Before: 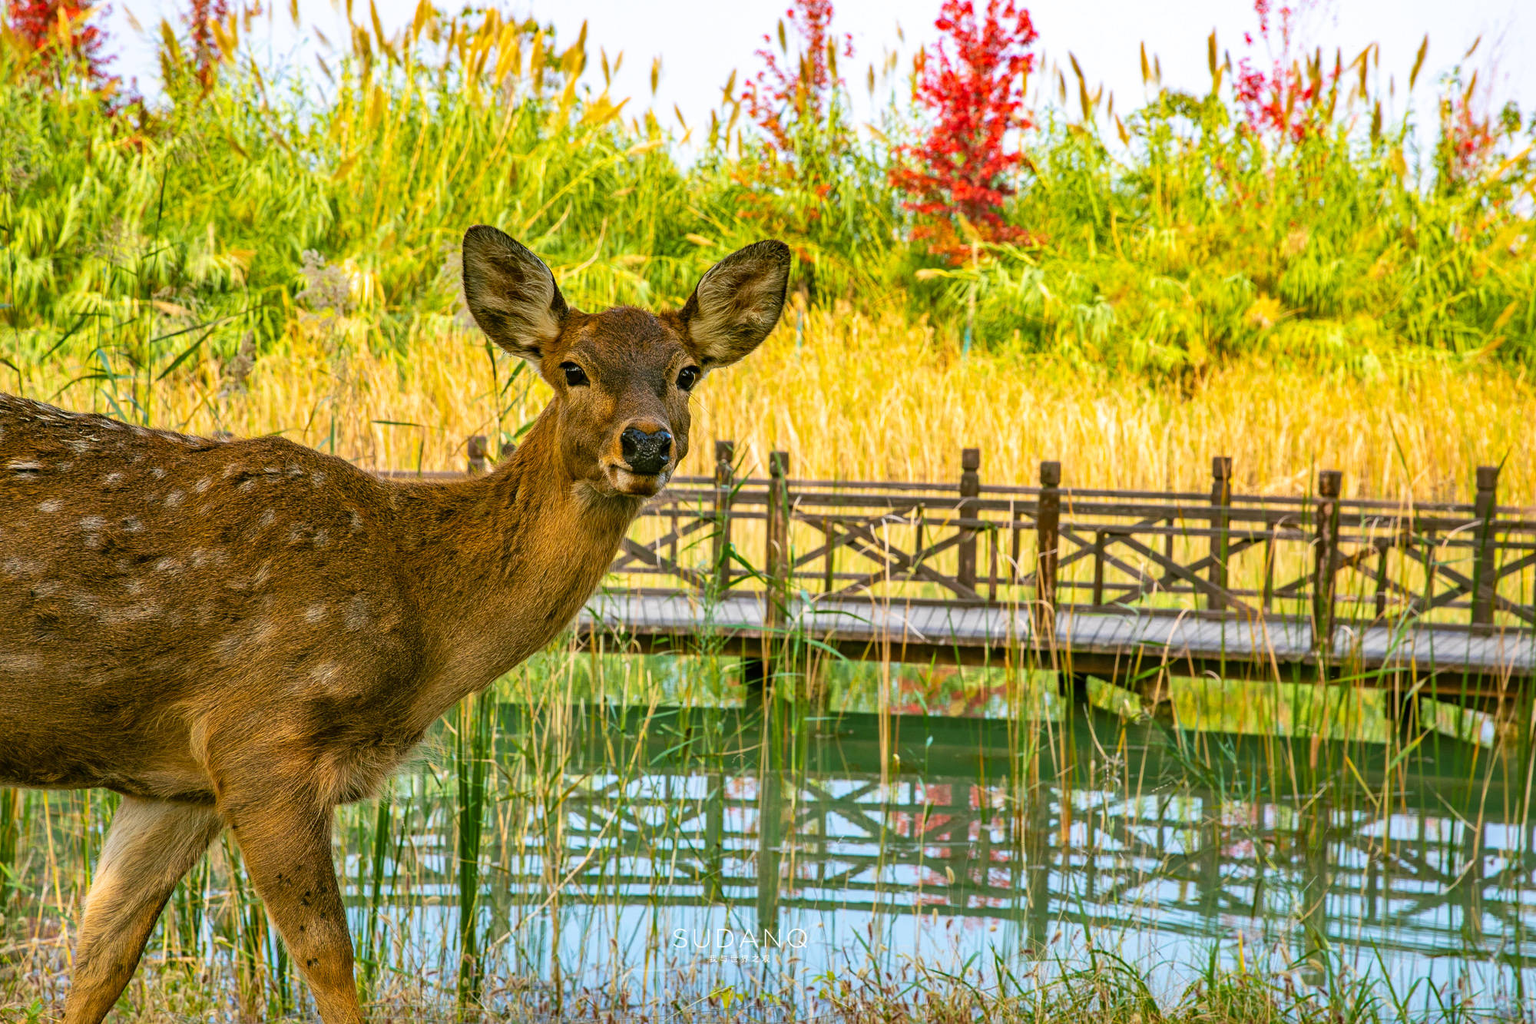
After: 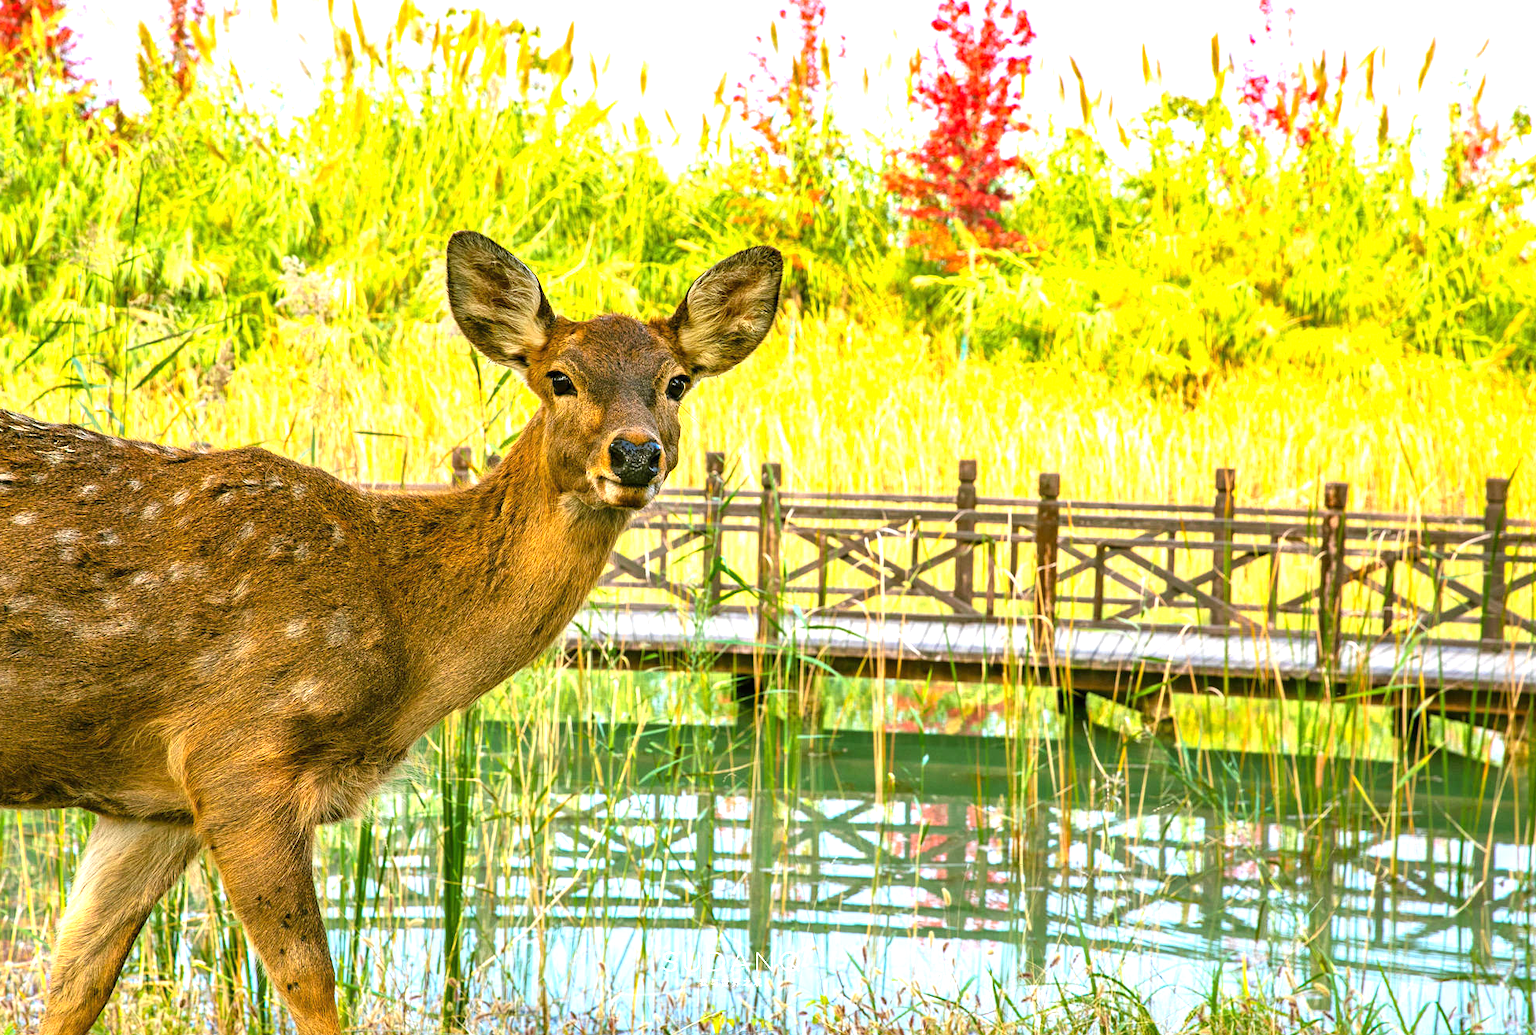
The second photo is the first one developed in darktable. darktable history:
exposure: exposure 1 EV, compensate highlight preservation false
crop and rotate: left 1.774%, right 0.633%, bottom 1.28%
